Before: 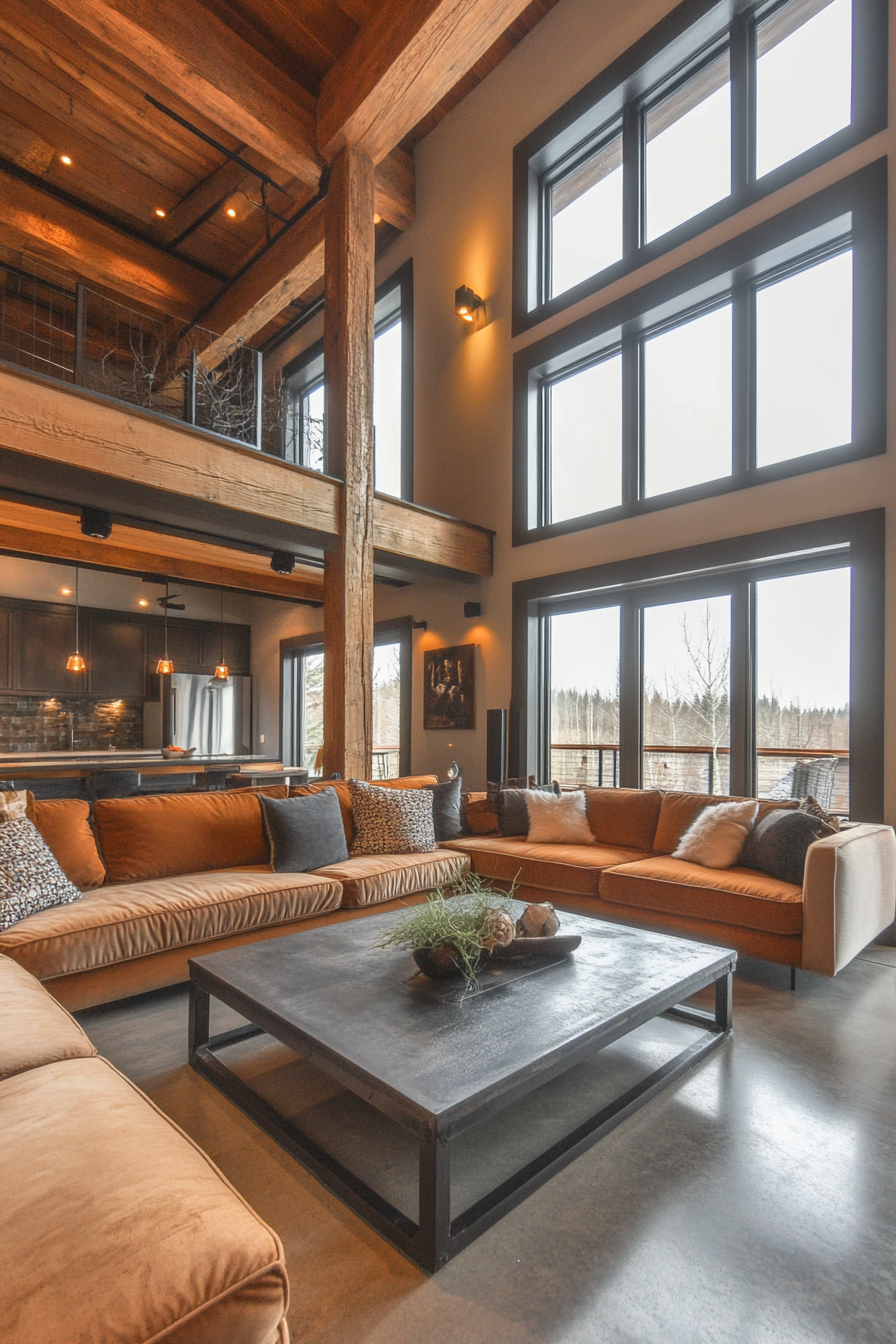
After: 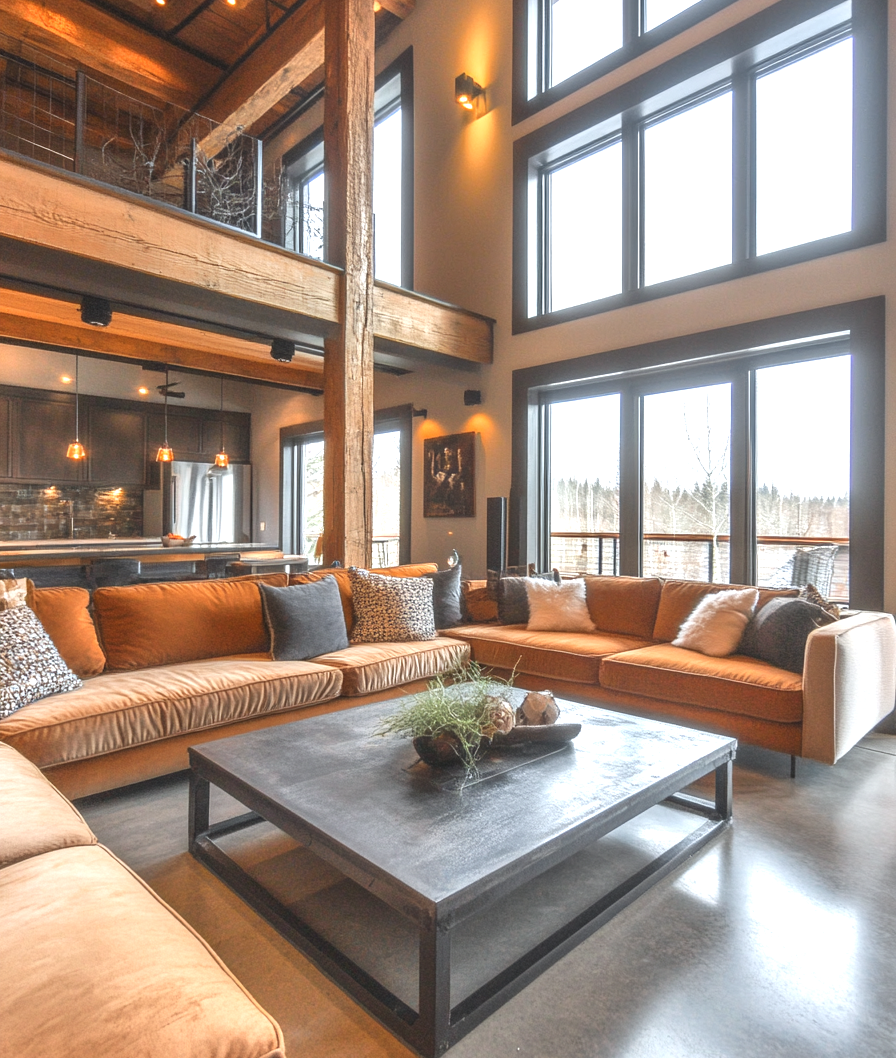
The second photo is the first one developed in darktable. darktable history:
exposure: black level correction 0, exposure 0.7 EV, compensate exposure bias true, compensate highlight preservation false
white balance: red 0.98, blue 1.034
crop and rotate: top 15.774%, bottom 5.506%
